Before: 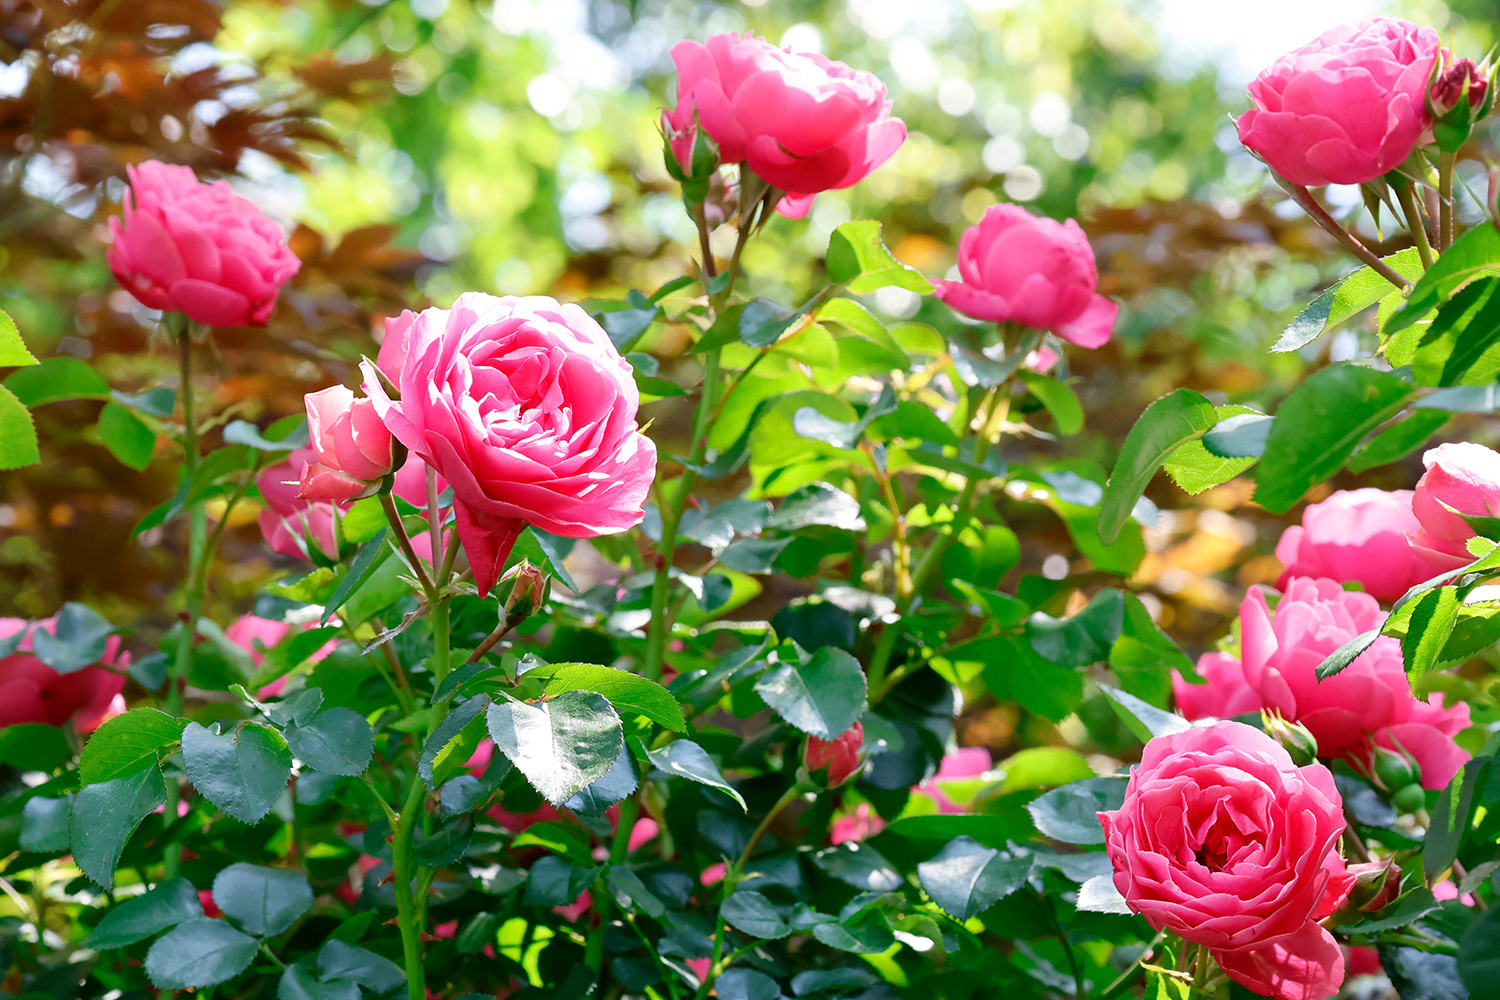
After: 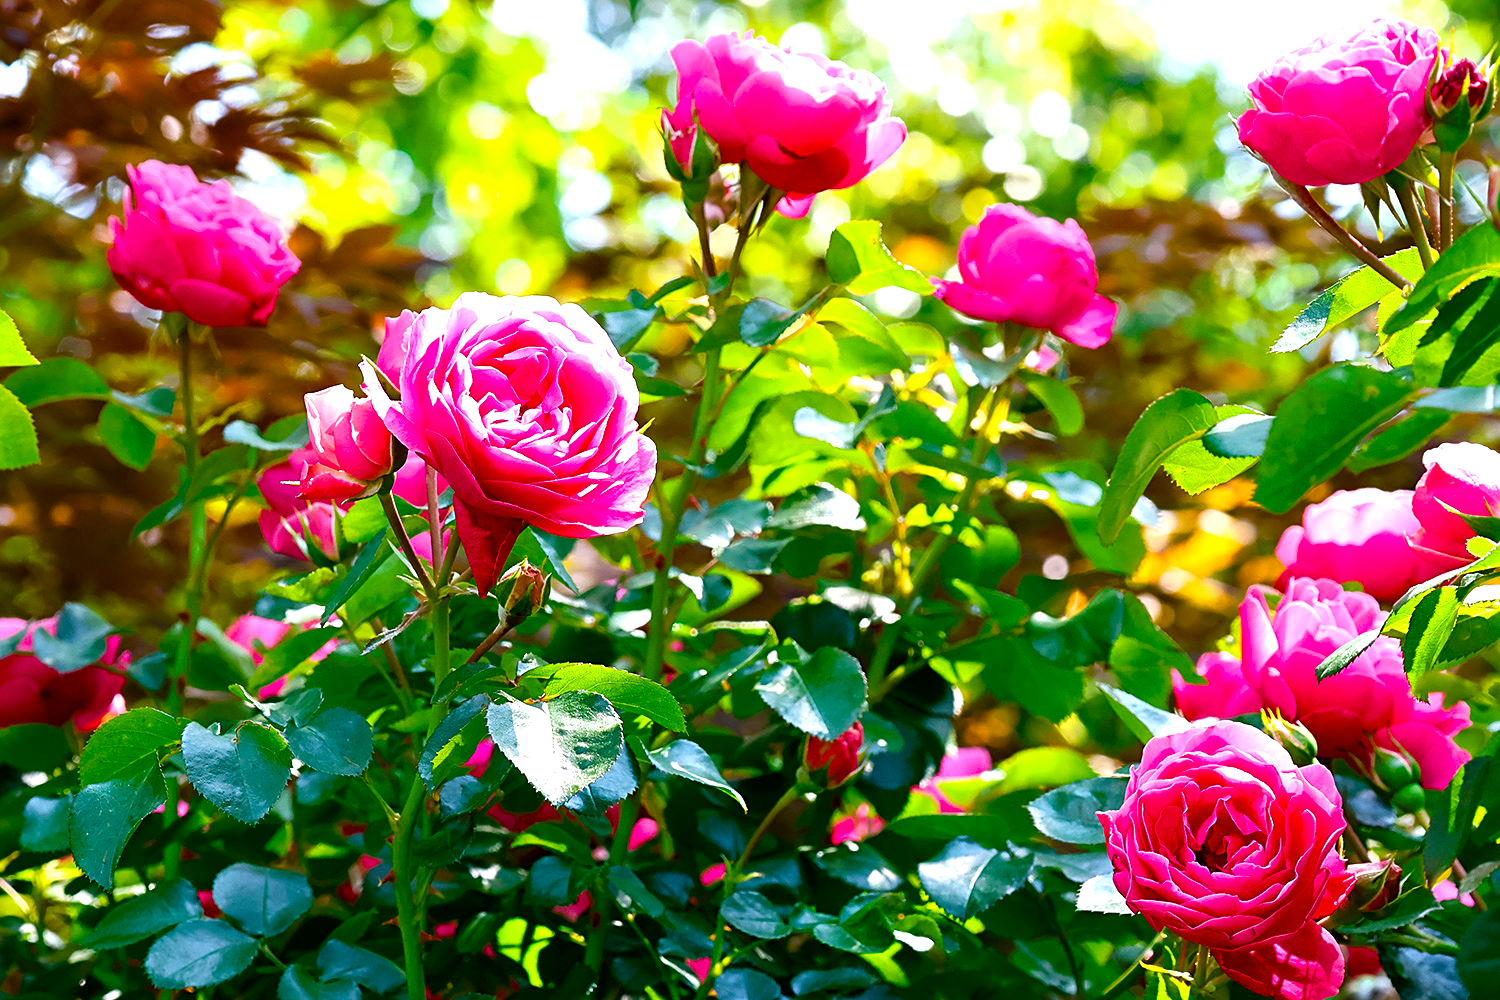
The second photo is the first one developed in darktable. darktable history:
sharpen: on, module defaults
color balance rgb: linear chroma grading › global chroma 9%, perceptual saturation grading › global saturation 36%, perceptual saturation grading › shadows 35%, perceptual brilliance grading › global brilliance 15%, perceptual brilliance grading › shadows -35%, global vibrance 15%
